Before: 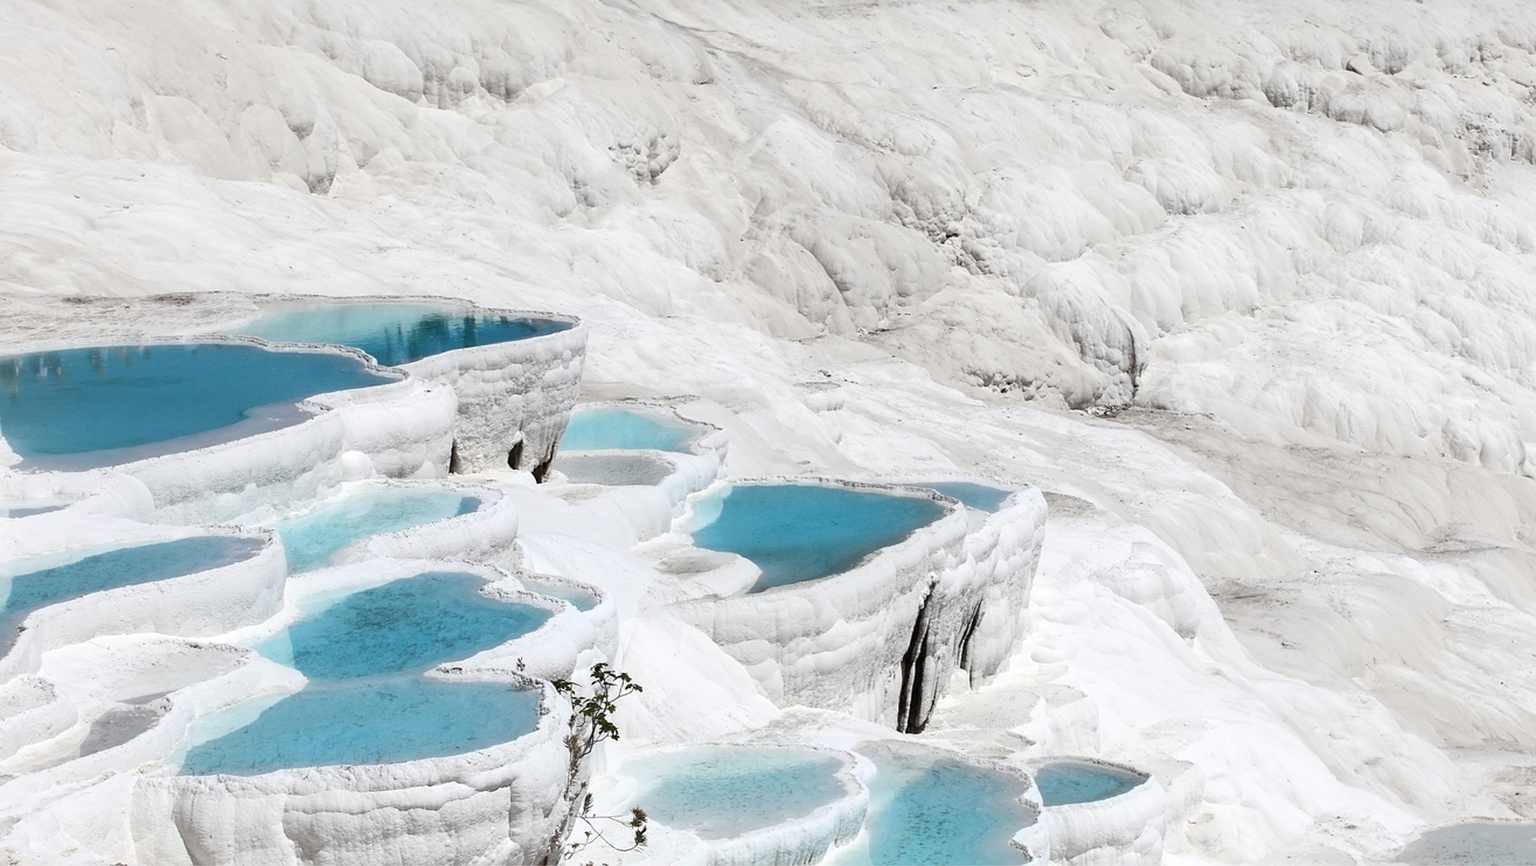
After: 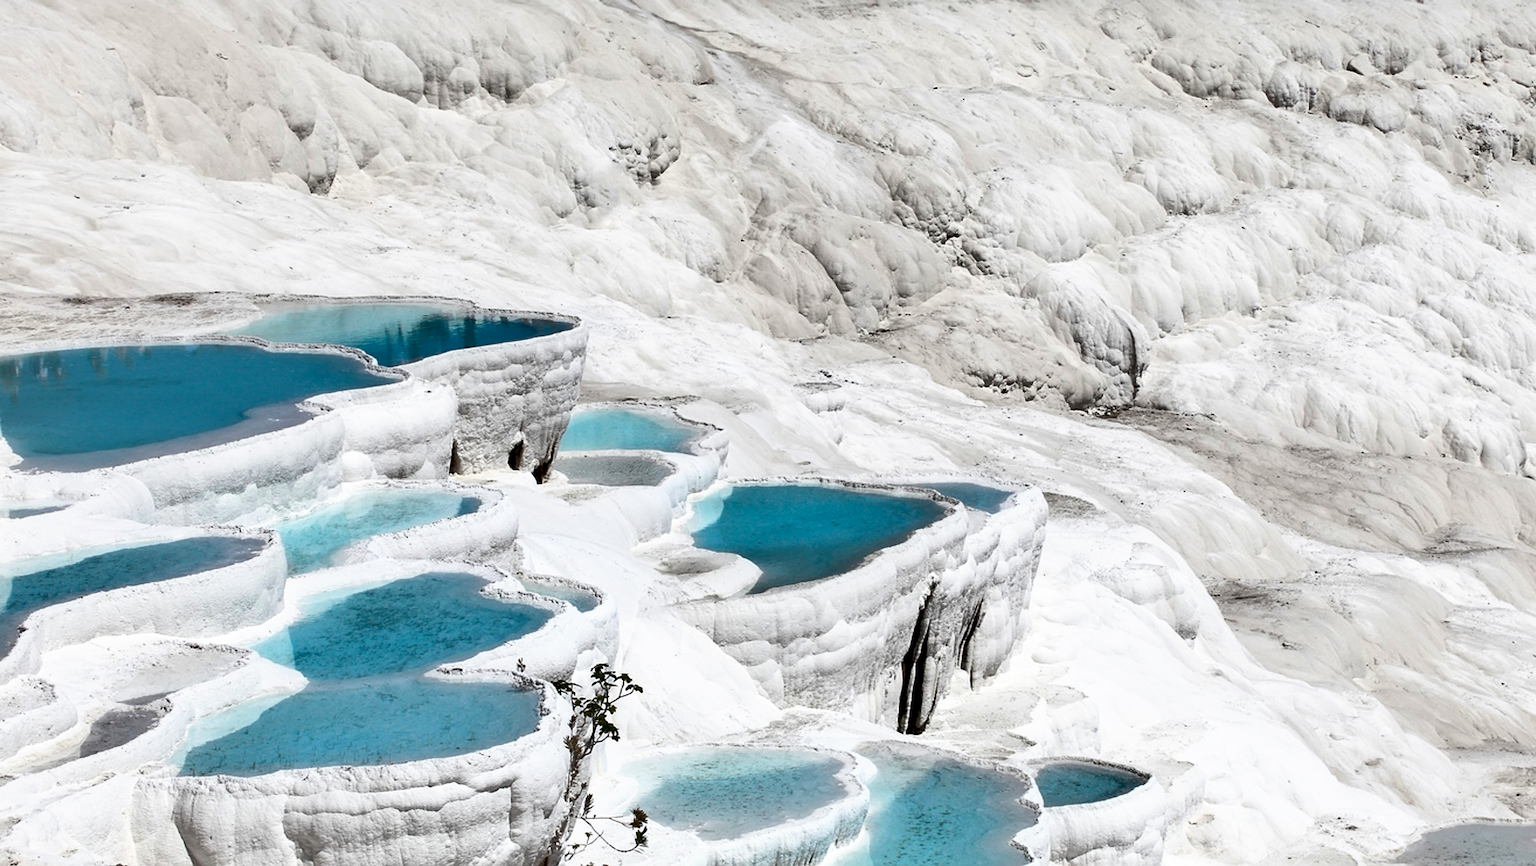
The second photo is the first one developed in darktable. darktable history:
base curve: curves: ch0 [(0.017, 0) (0.425, 0.441) (0.844, 0.933) (1, 1)], preserve colors none
shadows and highlights: shadows 25, highlights -48, soften with gaussian
